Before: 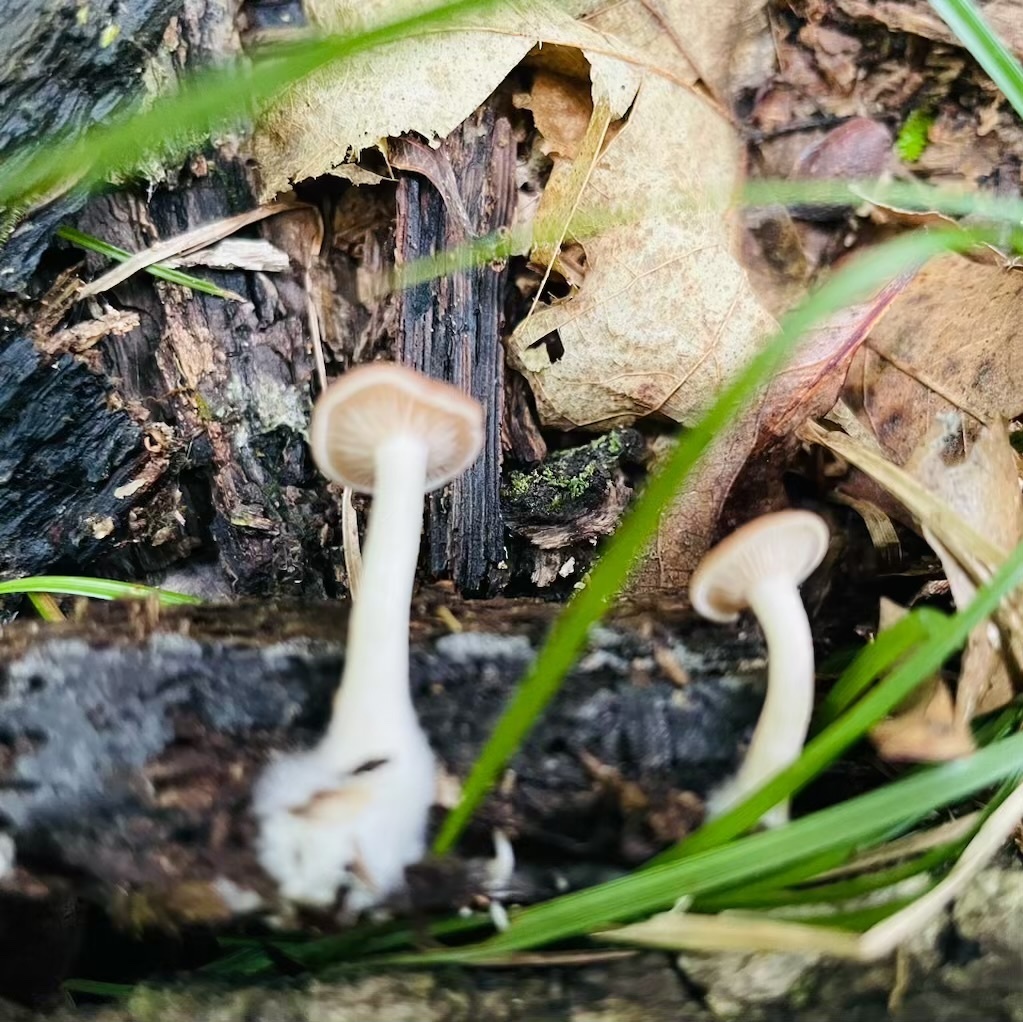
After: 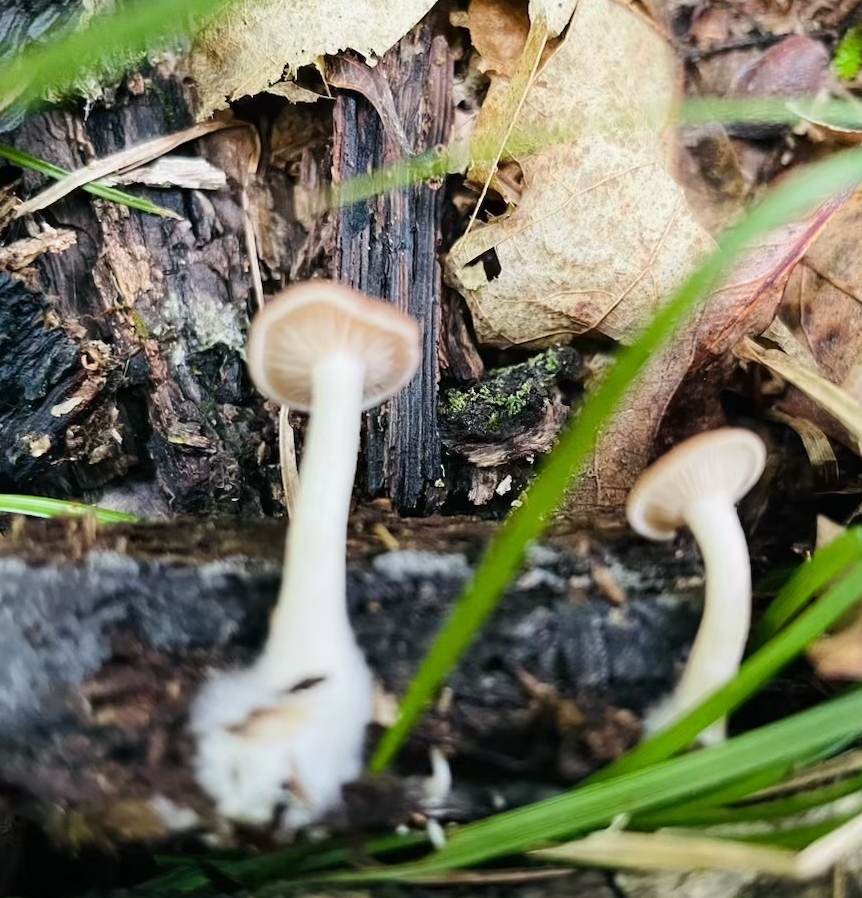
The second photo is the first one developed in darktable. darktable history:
crop: left 6.204%, top 8.051%, right 9.526%, bottom 4.068%
